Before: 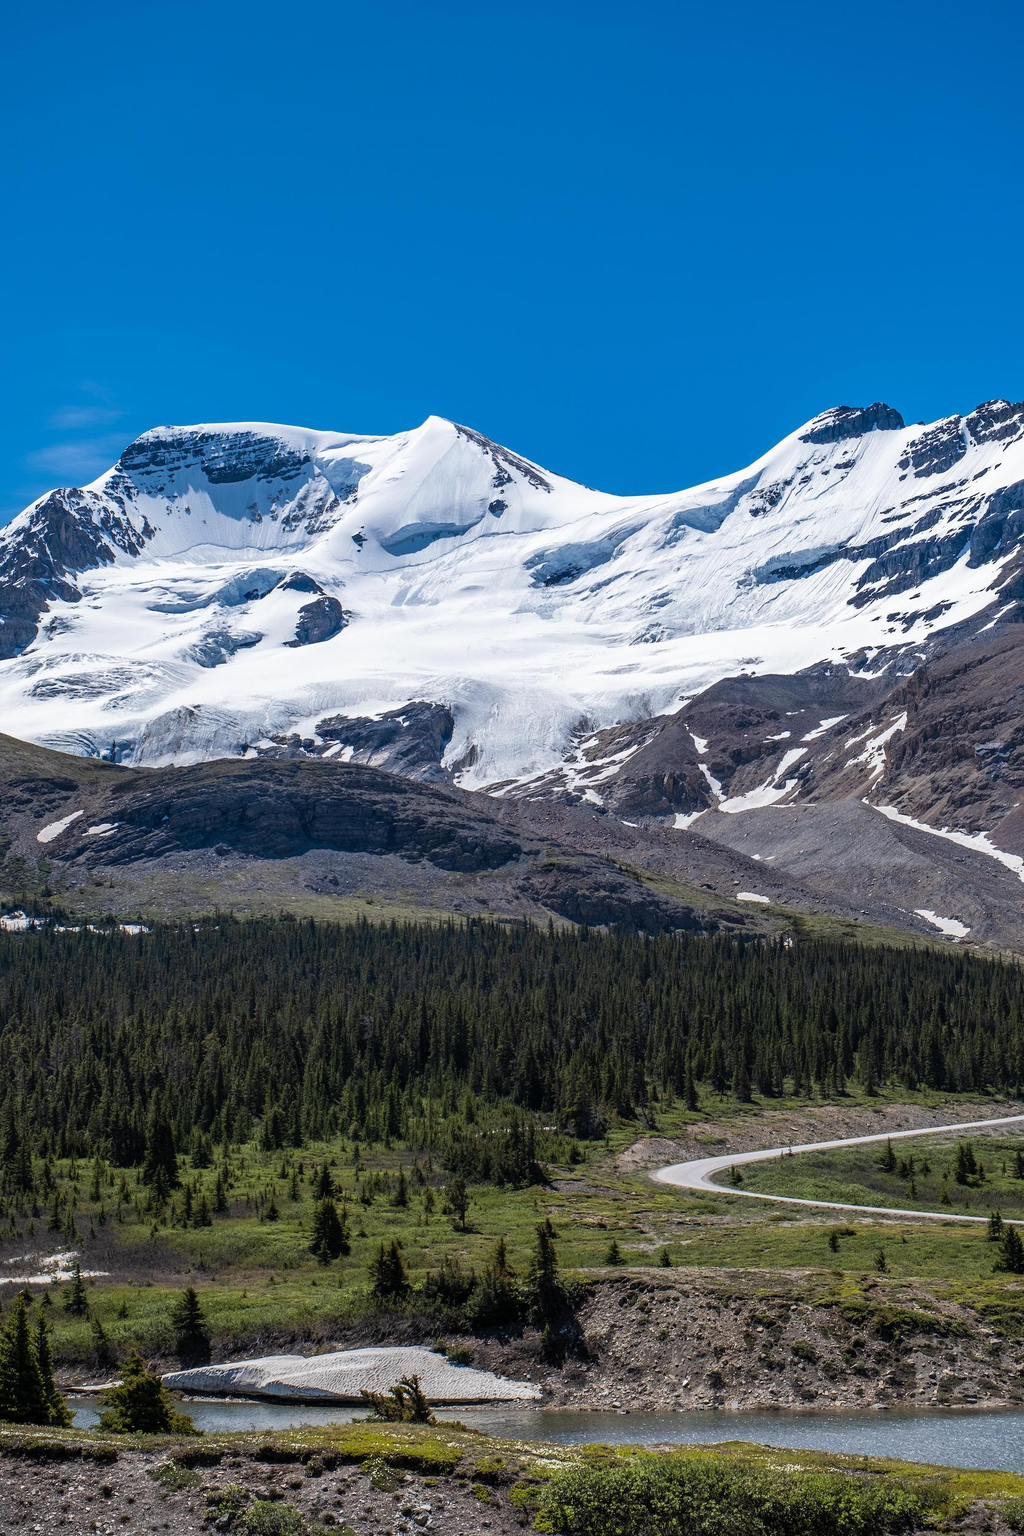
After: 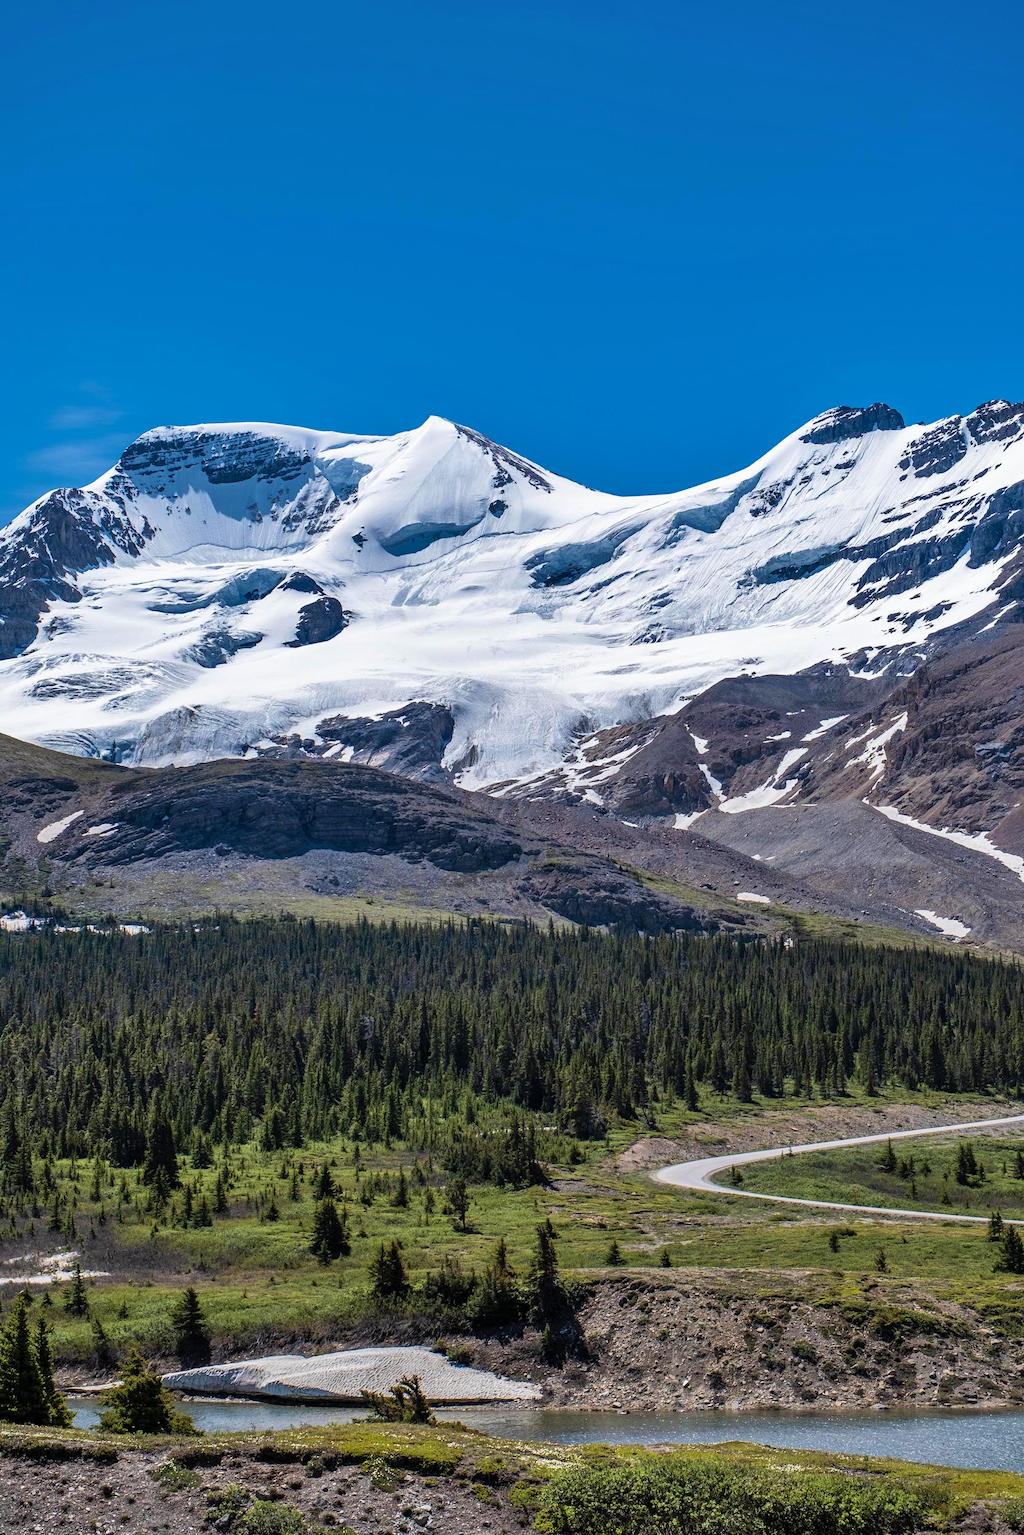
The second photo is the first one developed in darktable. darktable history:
velvia: on, module defaults
shadows and highlights: soften with gaussian
